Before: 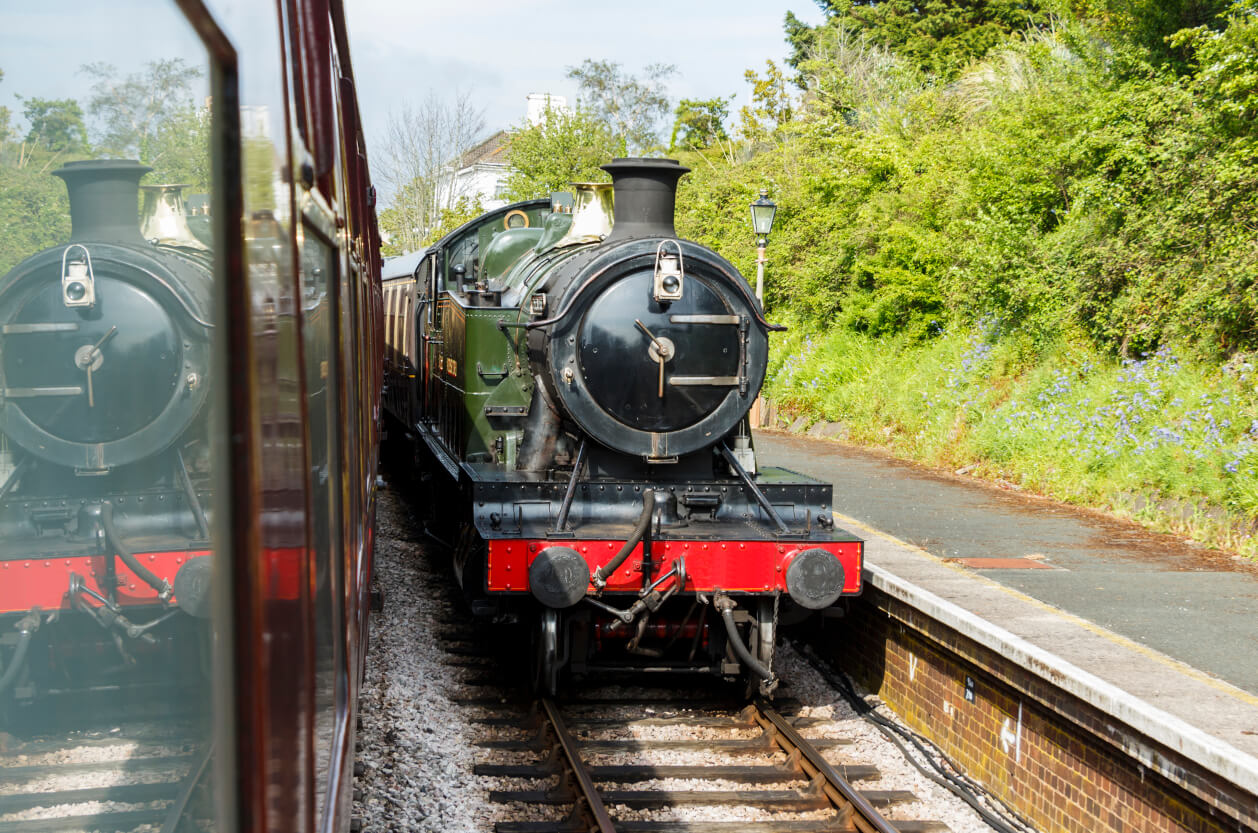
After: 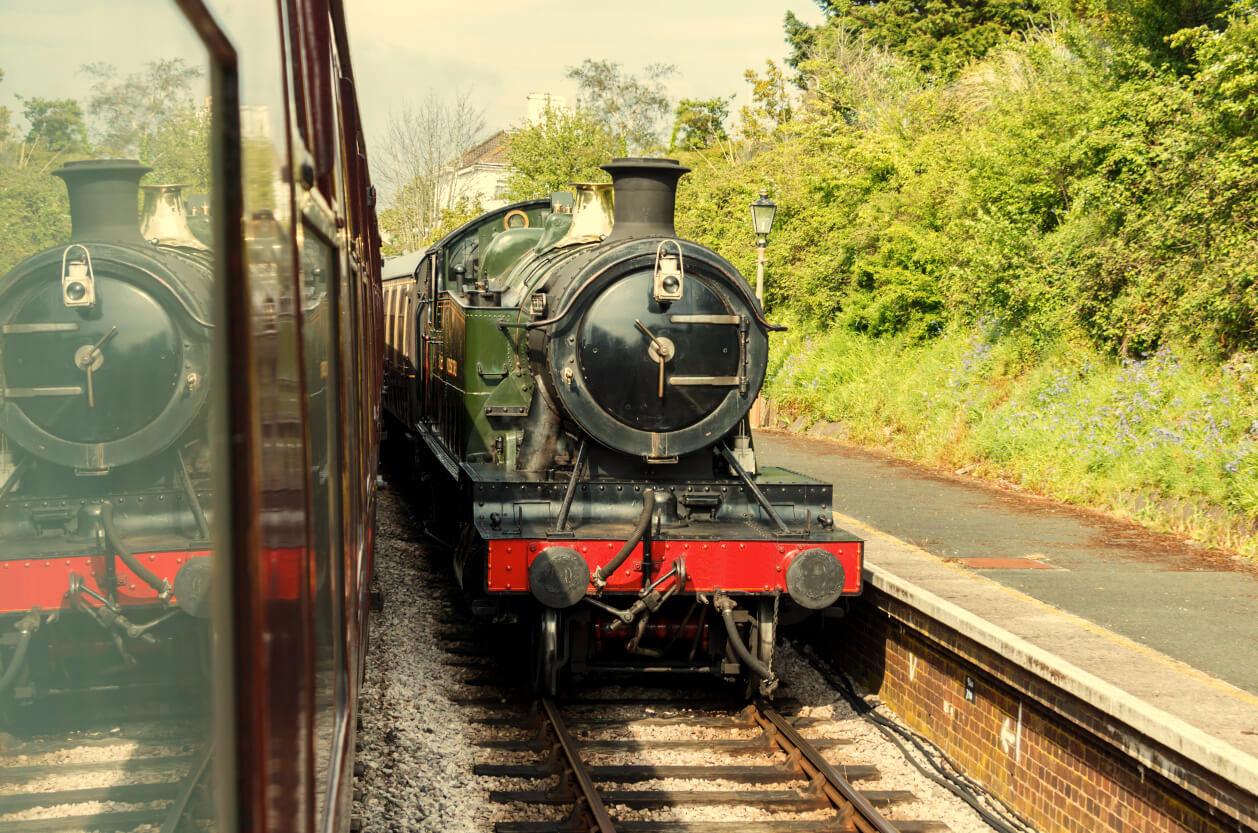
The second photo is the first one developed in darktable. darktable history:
color zones: curves: ch0 [(0.068, 0.464) (0.25, 0.5) (0.48, 0.508) (0.75, 0.536) (0.886, 0.476) (0.967, 0.456)]; ch1 [(0.066, 0.456) (0.25, 0.5) (0.616, 0.508) (0.746, 0.56) (0.934, 0.444)]
white balance: red 1.08, blue 0.791
contrast brightness saturation: saturation -0.05
